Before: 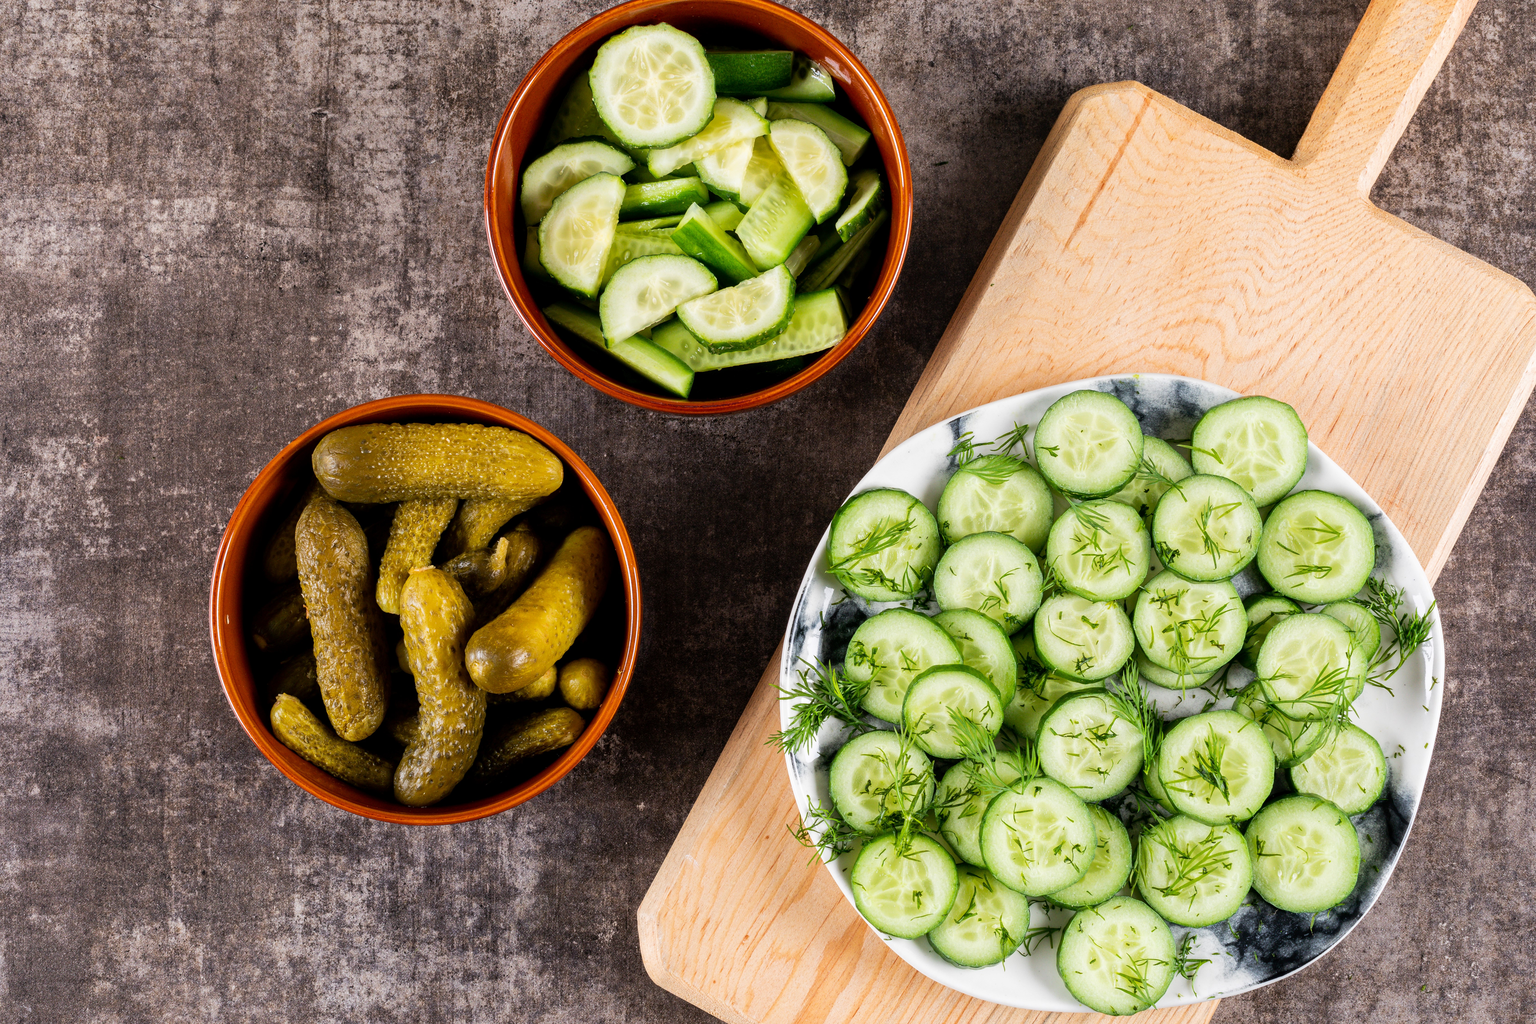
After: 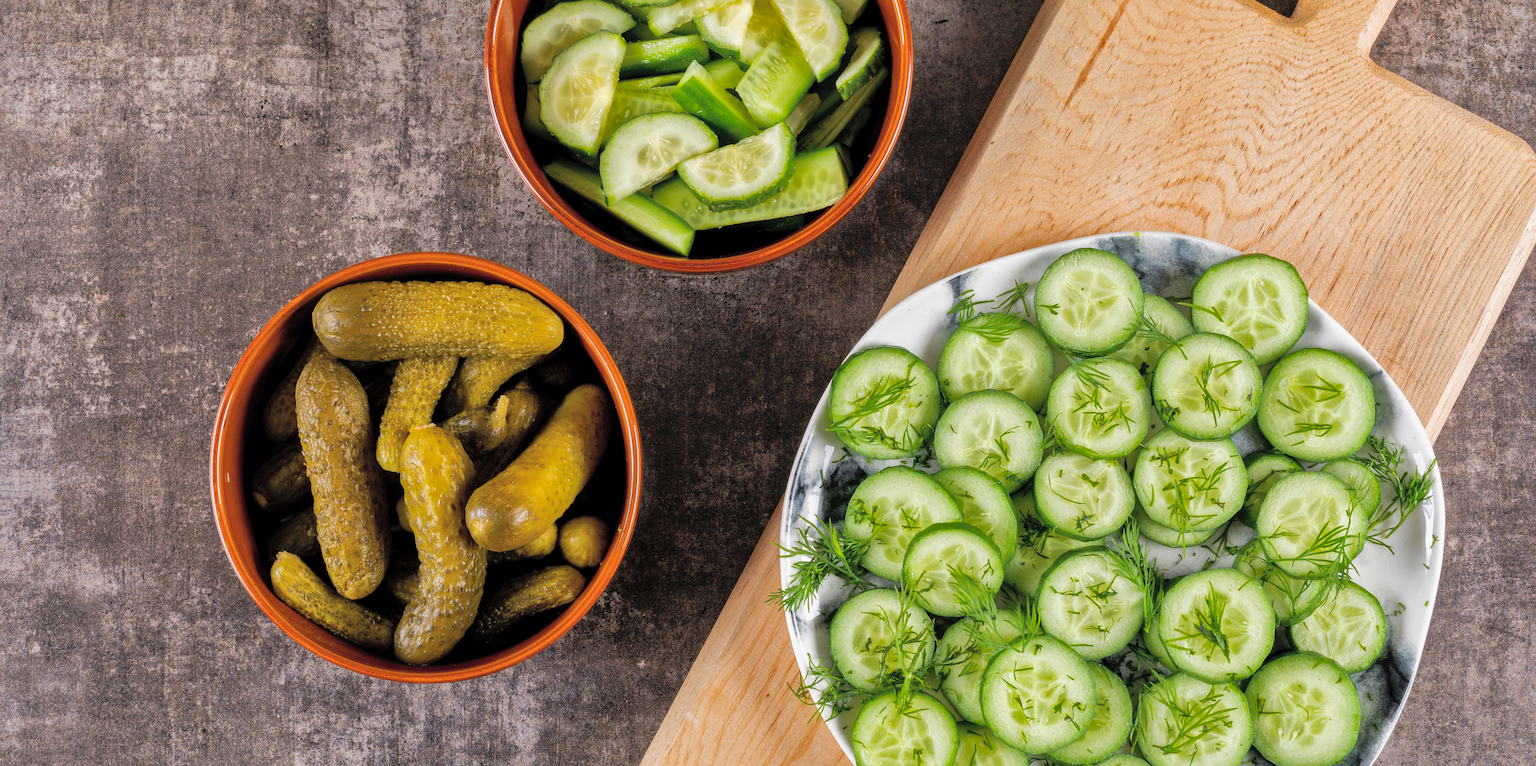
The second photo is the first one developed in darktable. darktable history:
crop: top 13.909%, bottom 11.187%
contrast brightness saturation: brightness 0.14
base curve: curves: ch0 [(0, 0) (0.472, 0.455) (1, 1)]
shadows and highlights: shadows 39.68, highlights -59.84
